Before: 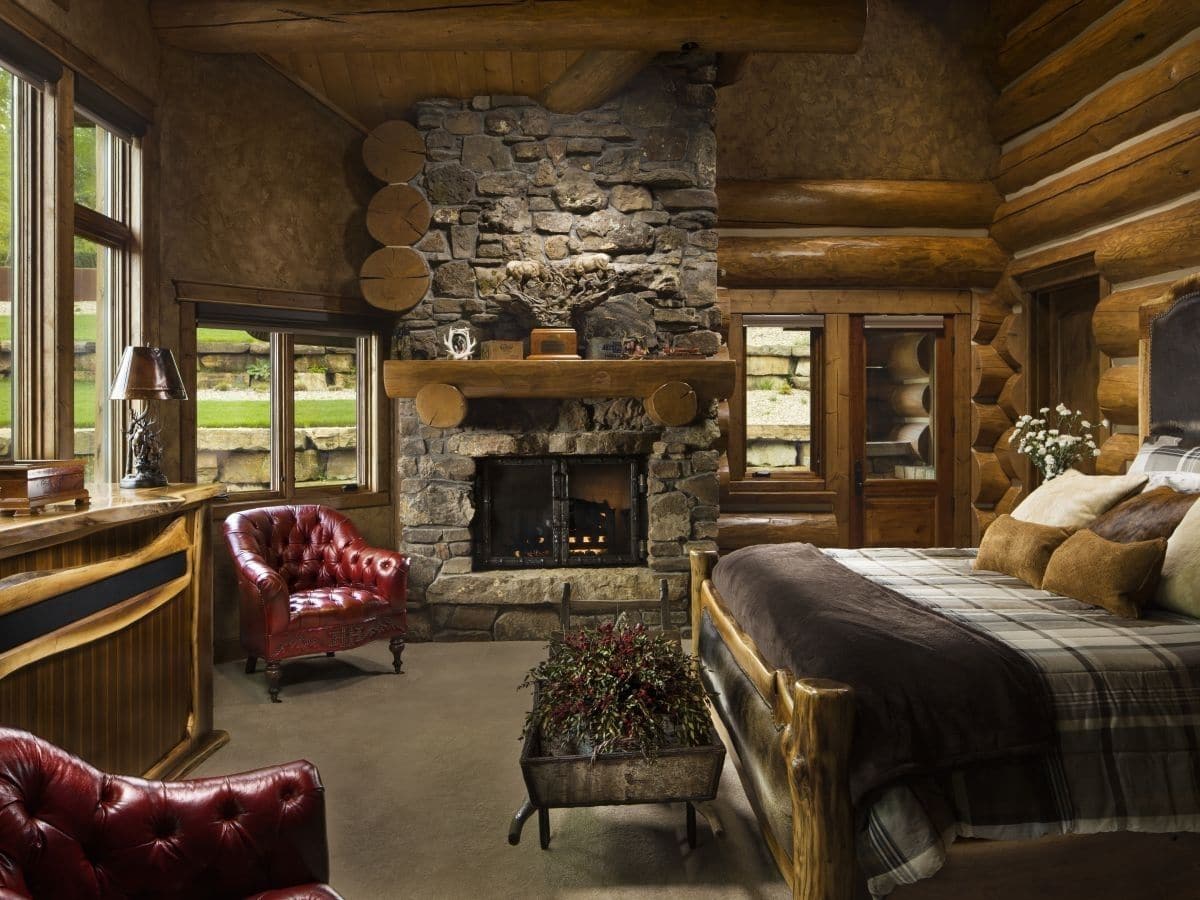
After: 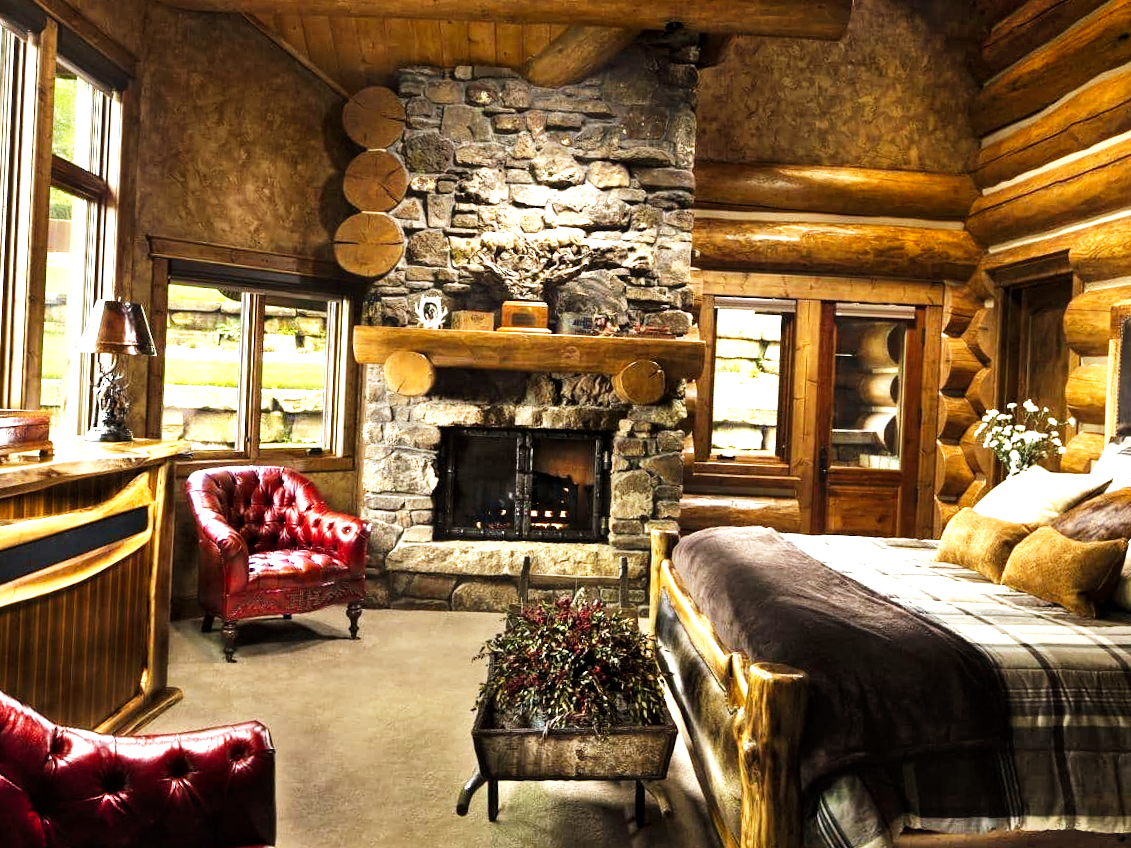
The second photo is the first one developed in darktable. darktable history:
base curve: curves: ch0 [(0, 0) (0.007, 0.004) (0.027, 0.03) (0.046, 0.07) (0.207, 0.54) (0.442, 0.872) (0.673, 0.972) (1, 1)], preserve colors none
crop and rotate: angle -2.63°
exposure: exposure 0.201 EV, compensate exposure bias true, compensate highlight preservation false
local contrast: highlights 105%, shadows 99%, detail 120%, midtone range 0.2
shadows and highlights: radius 46.73, white point adjustment 6.76, compress 79.65%, soften with gaussian
